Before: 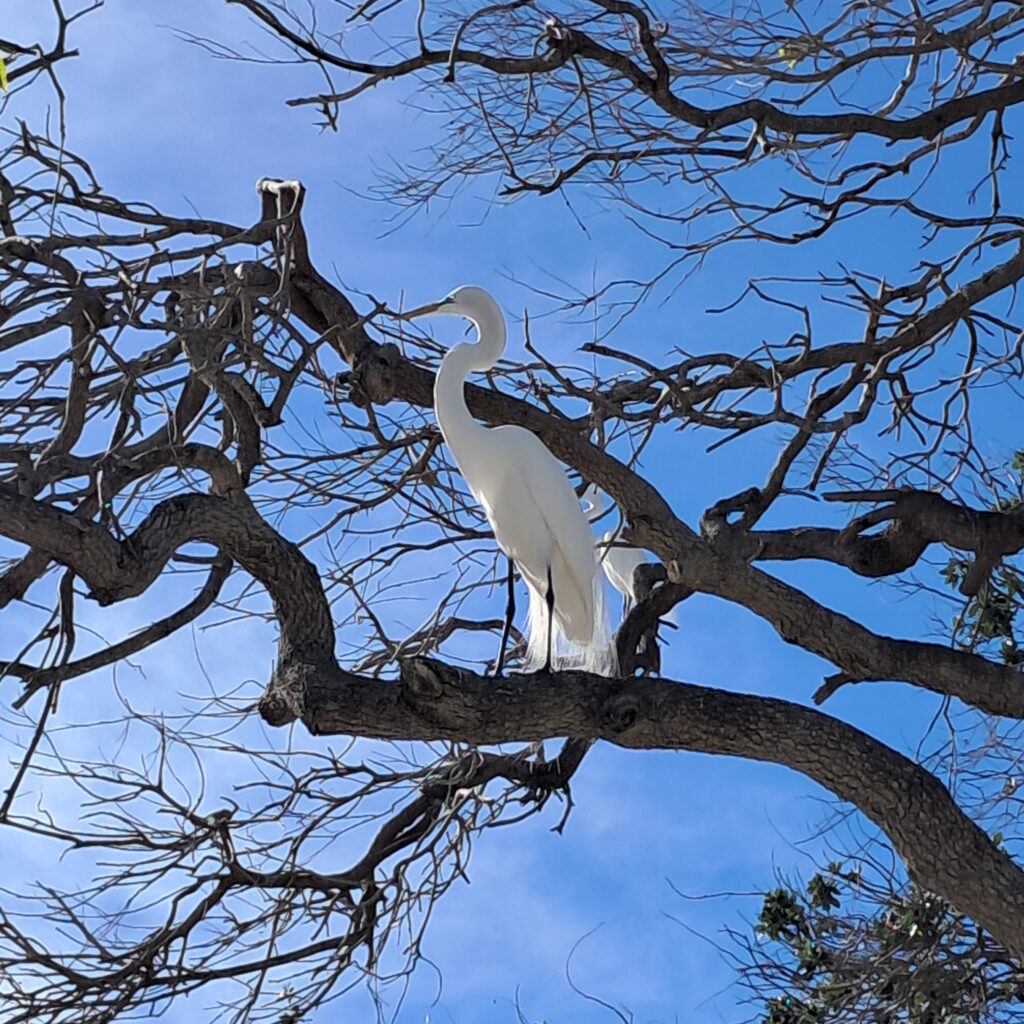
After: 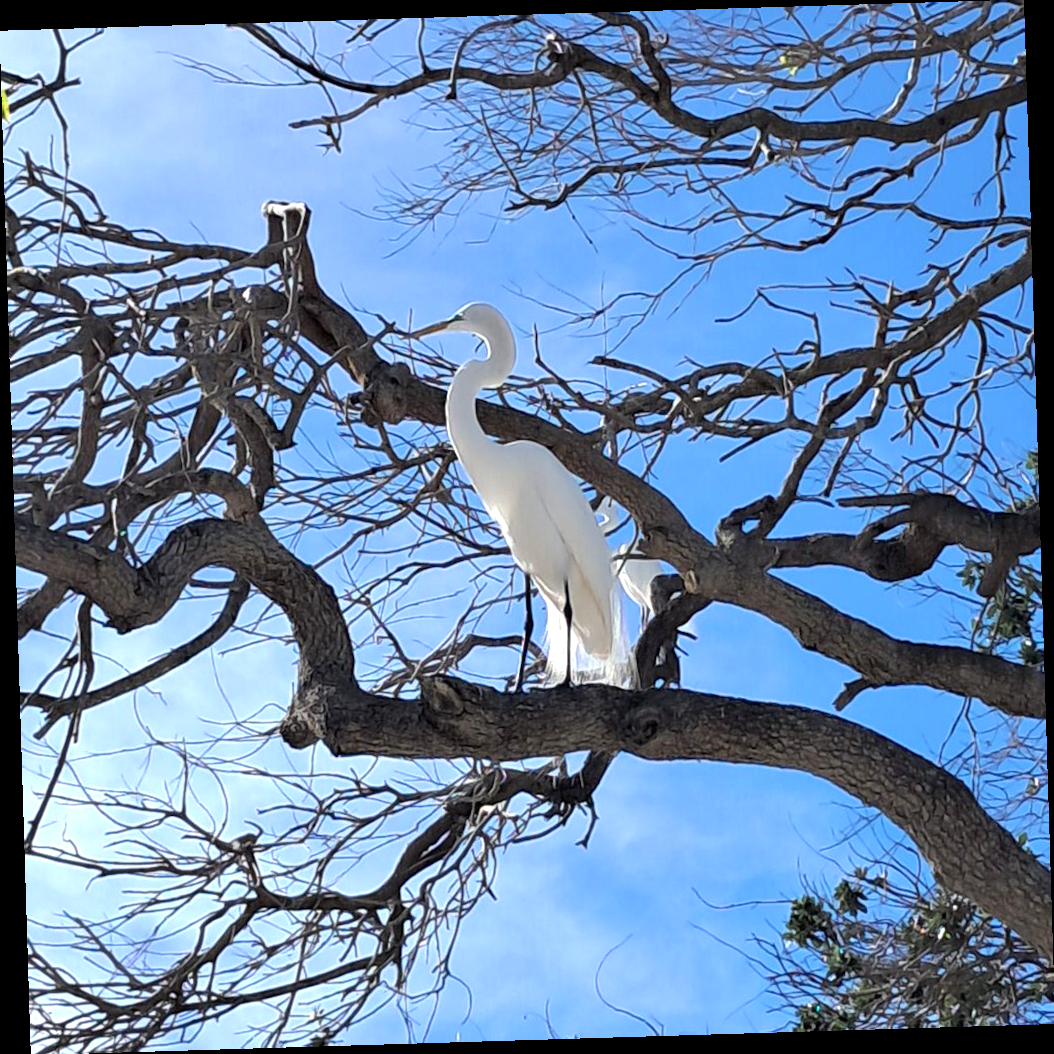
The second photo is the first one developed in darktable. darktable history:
exposure: exposure 0.6 EV, compensate highlight preservation false
rotate and perspective: rotation -1.75°, automatic cropping off
